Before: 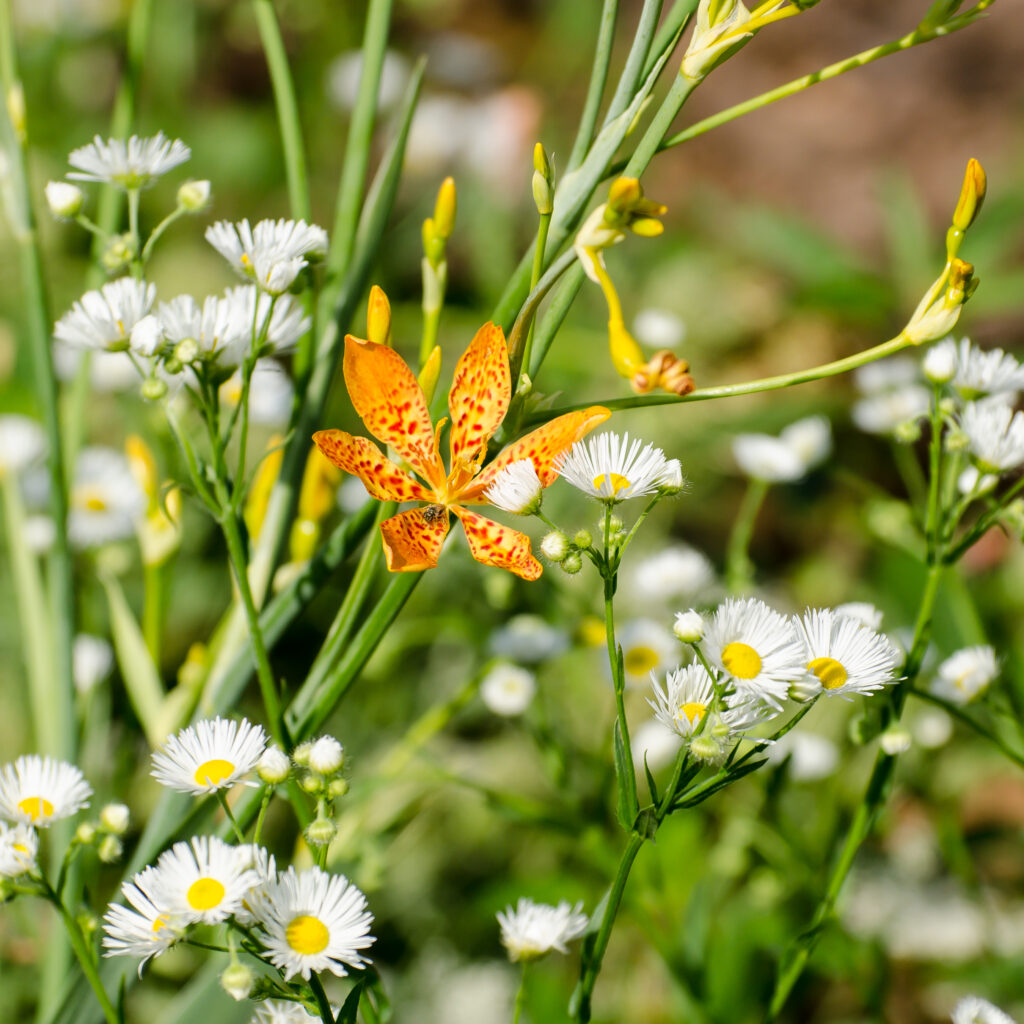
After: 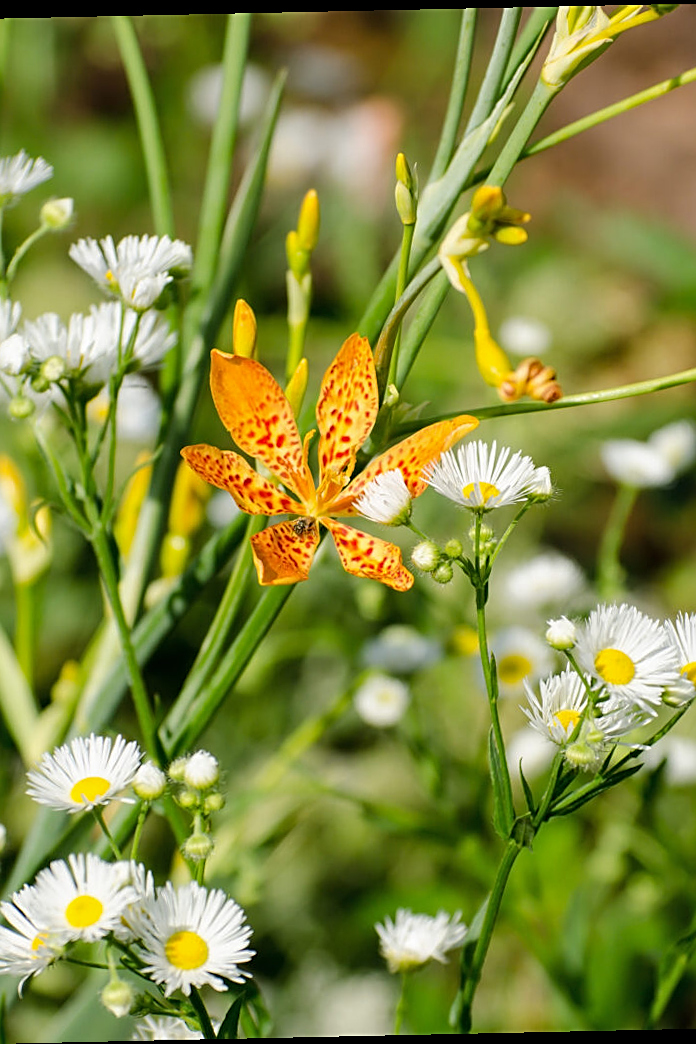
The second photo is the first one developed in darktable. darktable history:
rotate and perspective: rotation -1.24°, automatic cropping off
crop and rotate: left 13.537%, right 19.796%
sharpen: on, module defaults
shadows and highlights: shadows 25, highlights -25
color zones: curves: ch0 [(0, 0.5) (0.143, 0.5) (0.286, 0.5) (0.429, 0.5) (0.571, 0.5) (0.714, 0.476) (0.857, 0.5) (1, 0.5)]; ch2 [(0, 0.5) (0.143, 0.5) (0.286, 0.5) (0.429, 0.5) (0.571, 0.5) (0.714, 0.487) (0.857, 0.5) (1, 0.5)]
